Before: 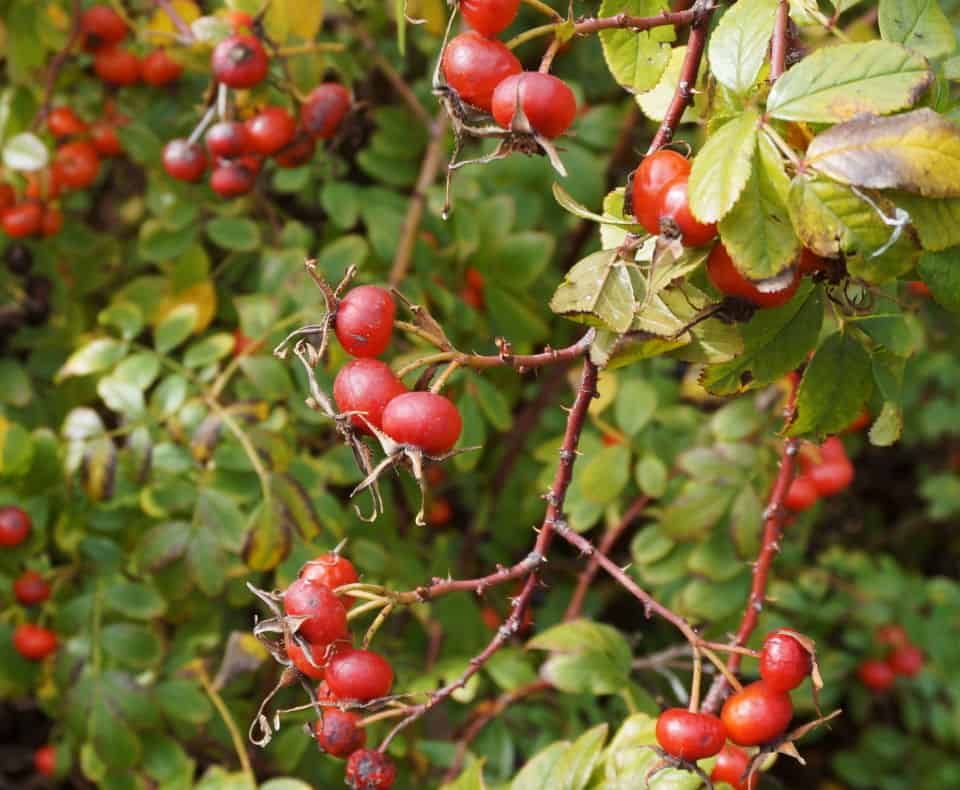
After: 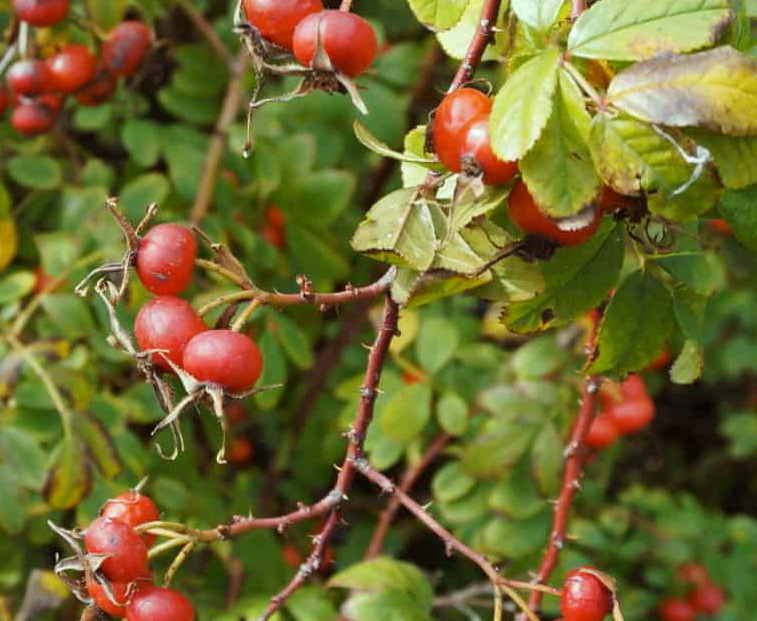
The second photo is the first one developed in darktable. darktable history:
crop and rotate: left 20.74%, top 7.912%, right 0.375%, bottom 13.378%
color correction: highlights a* -8, highlights b* 3.1
